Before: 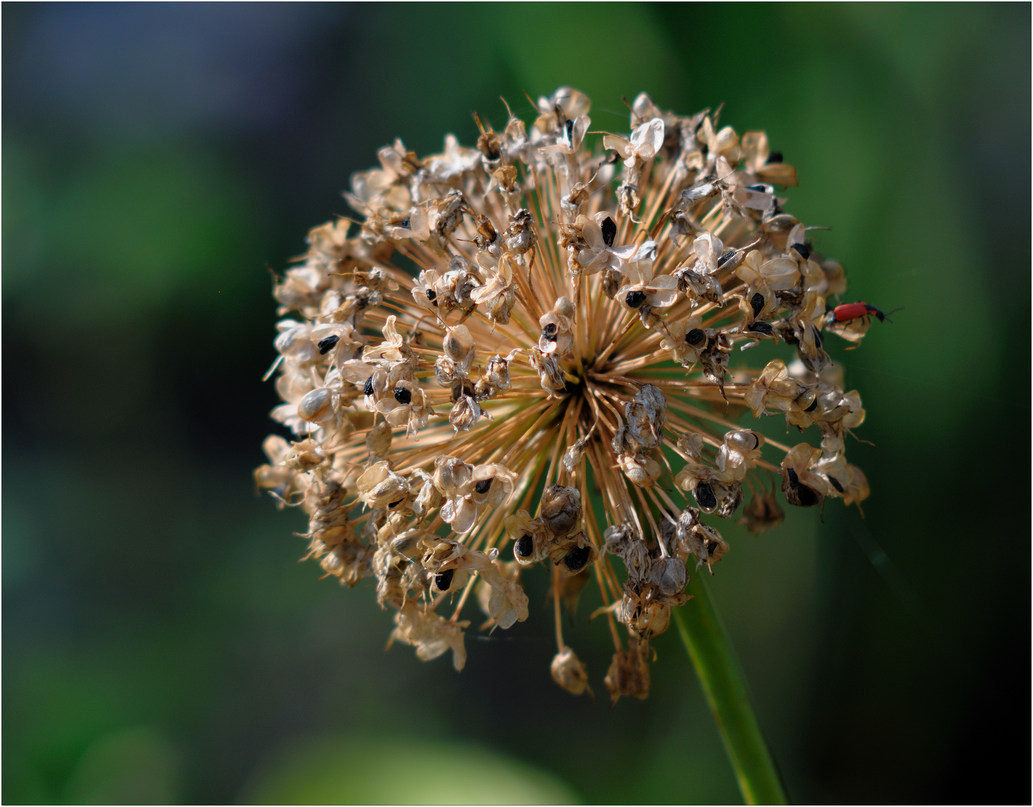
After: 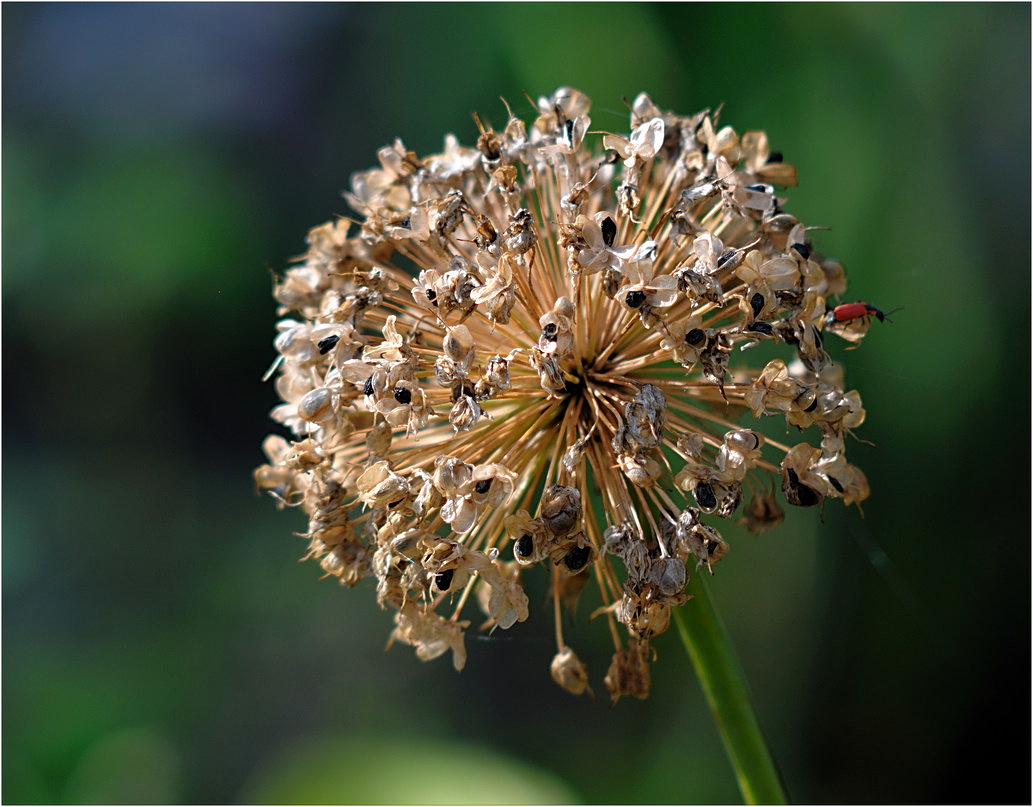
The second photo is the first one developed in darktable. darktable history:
sharpen: on, module defaults
exposure: exposure 0.203 EV, compensate highlight preservation false
